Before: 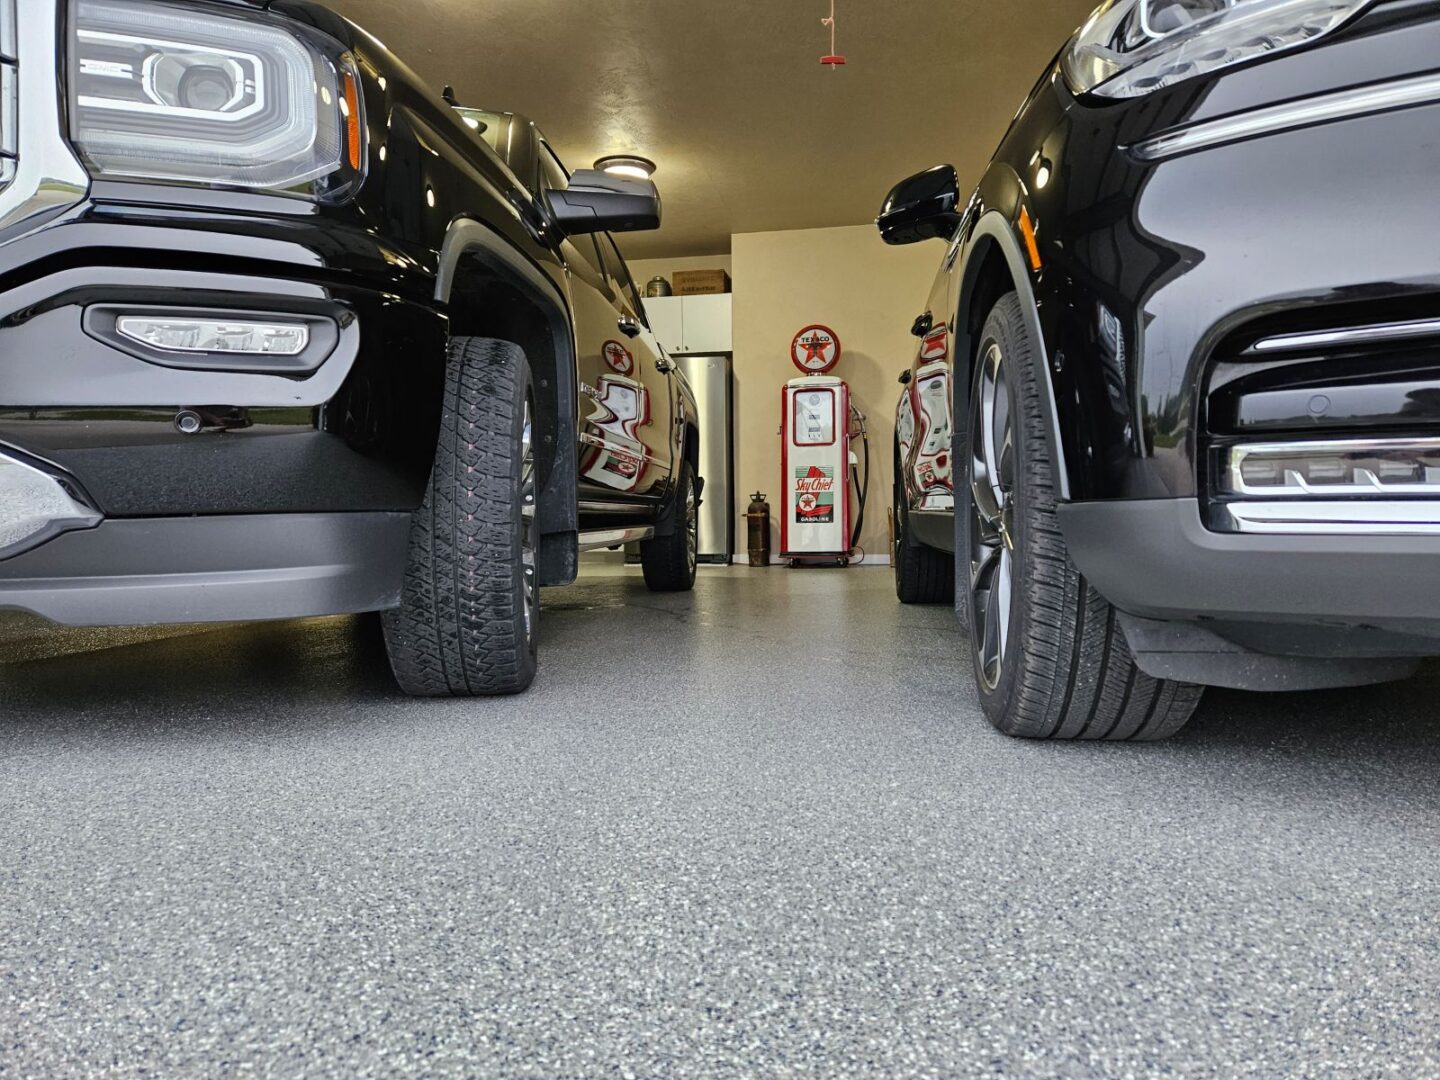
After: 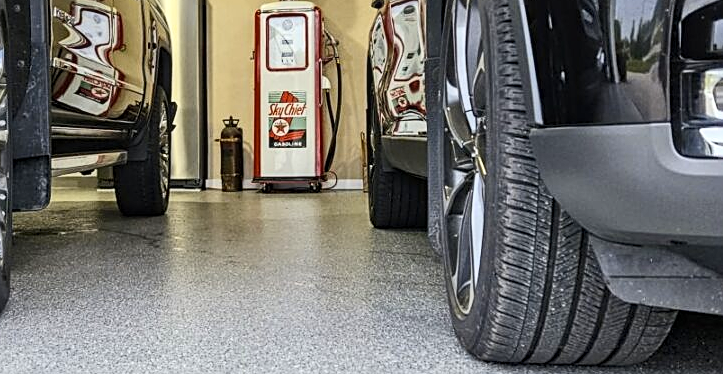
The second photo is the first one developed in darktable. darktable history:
local contrast: on, module defaults
sharpen: on, module defaults
crop: left 36.607%, top 34.735%, right 13.146%, bottom 30.611%
color contrast: green-magenta contrast 0.8, blue-yellow contrast 1.1, unbound 0
contrast brightness saturation: contrast 0.2, brightness 0.15, saturation 0.14
